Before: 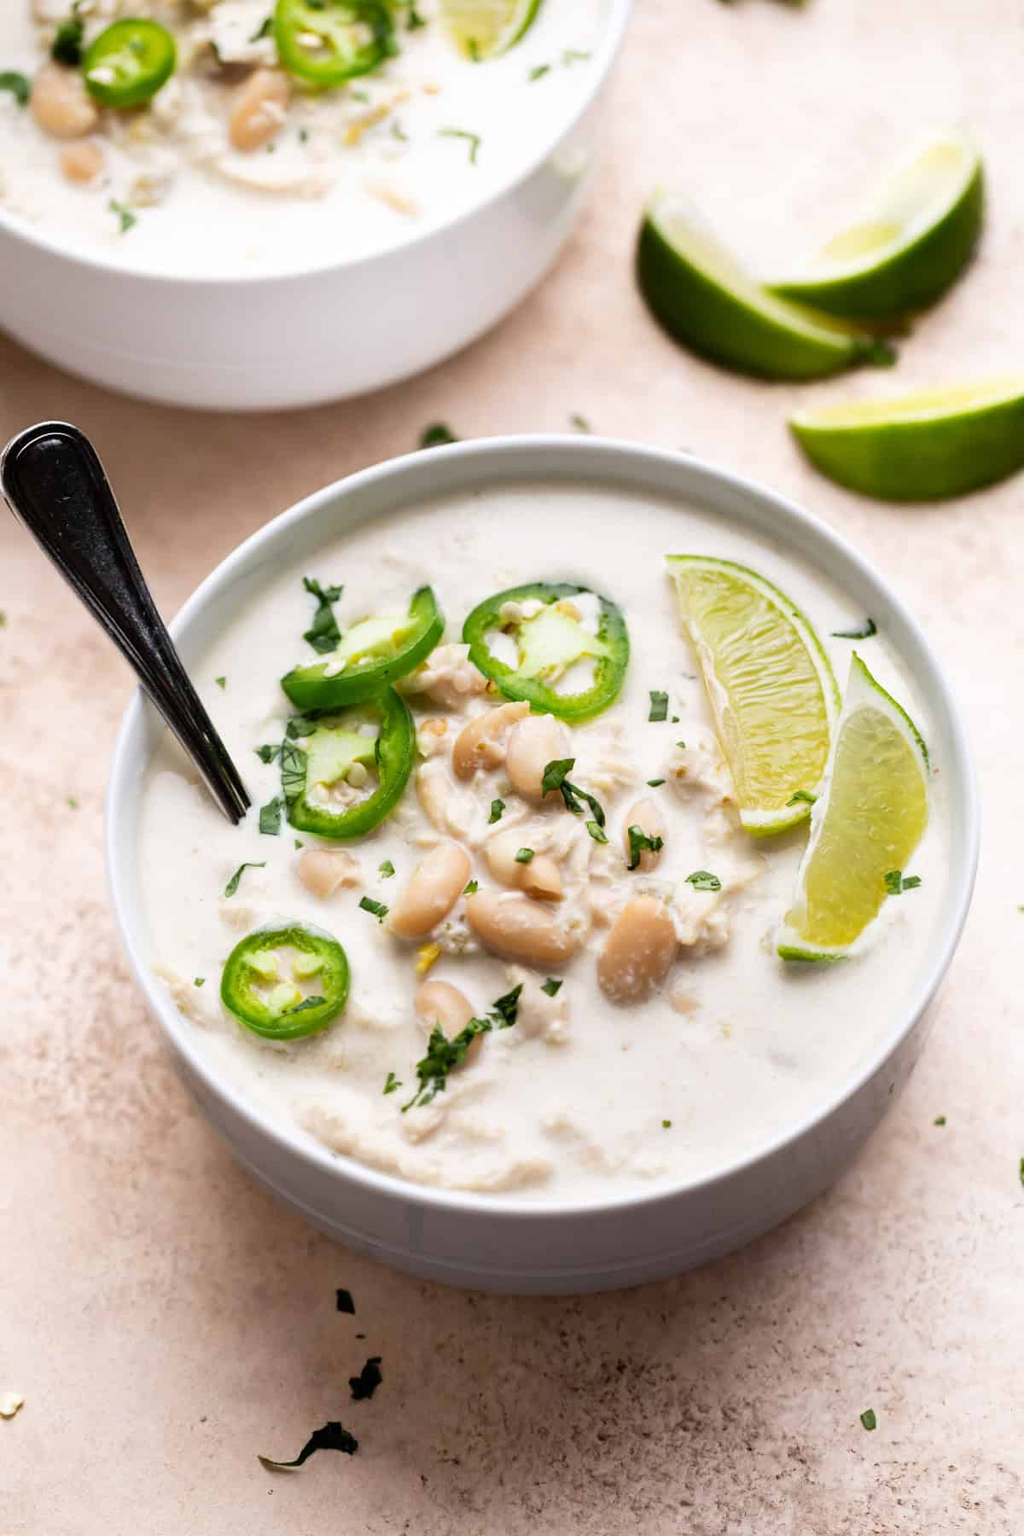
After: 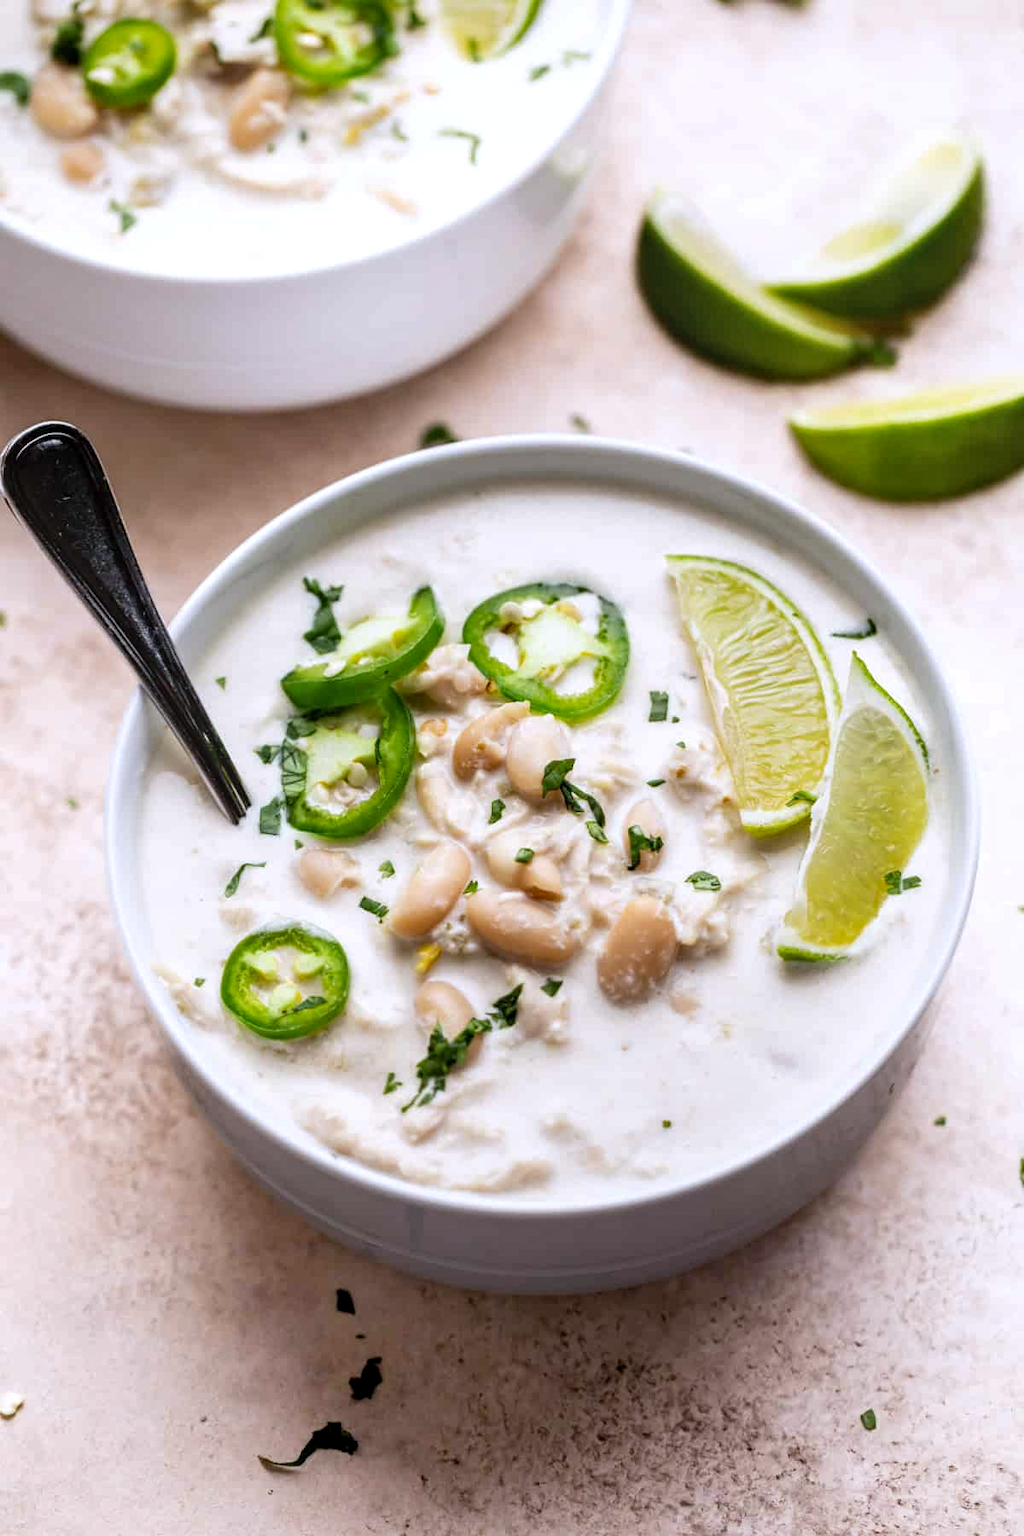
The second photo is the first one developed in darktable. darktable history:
white balance: red 0.984, blue 1.059
local contrast: on, module defaults
